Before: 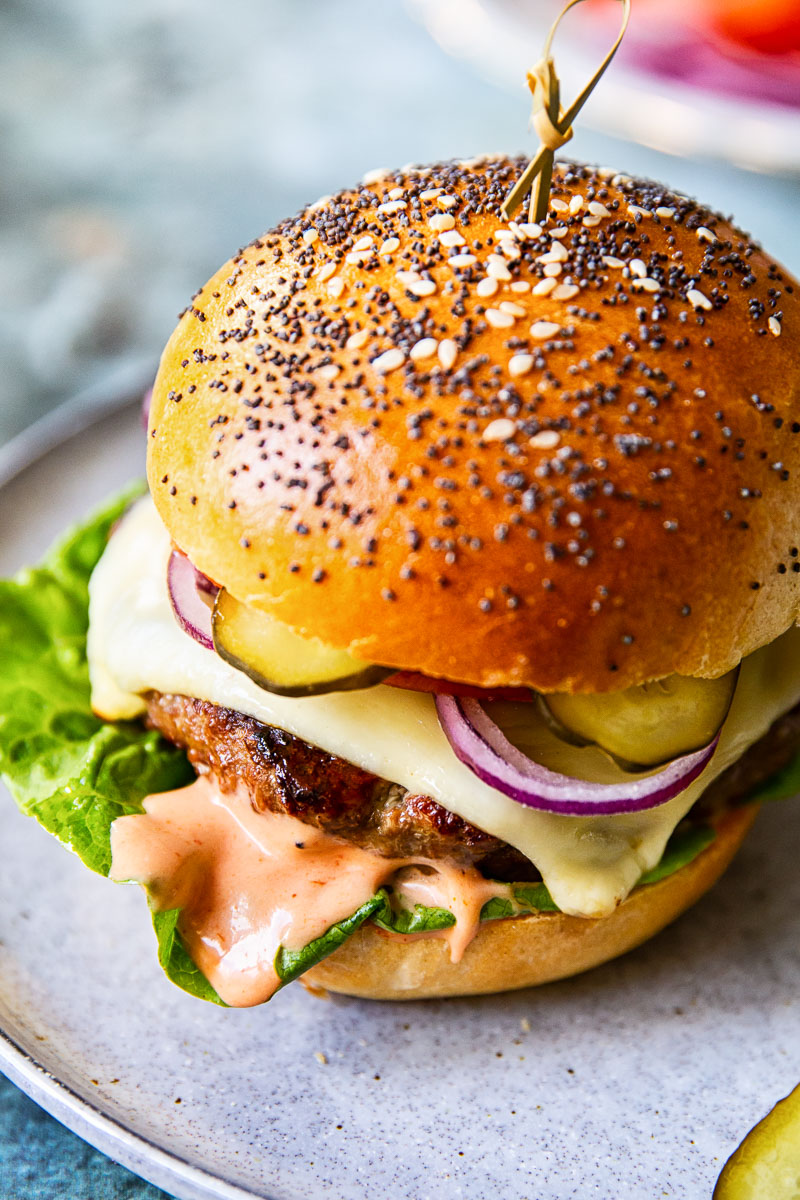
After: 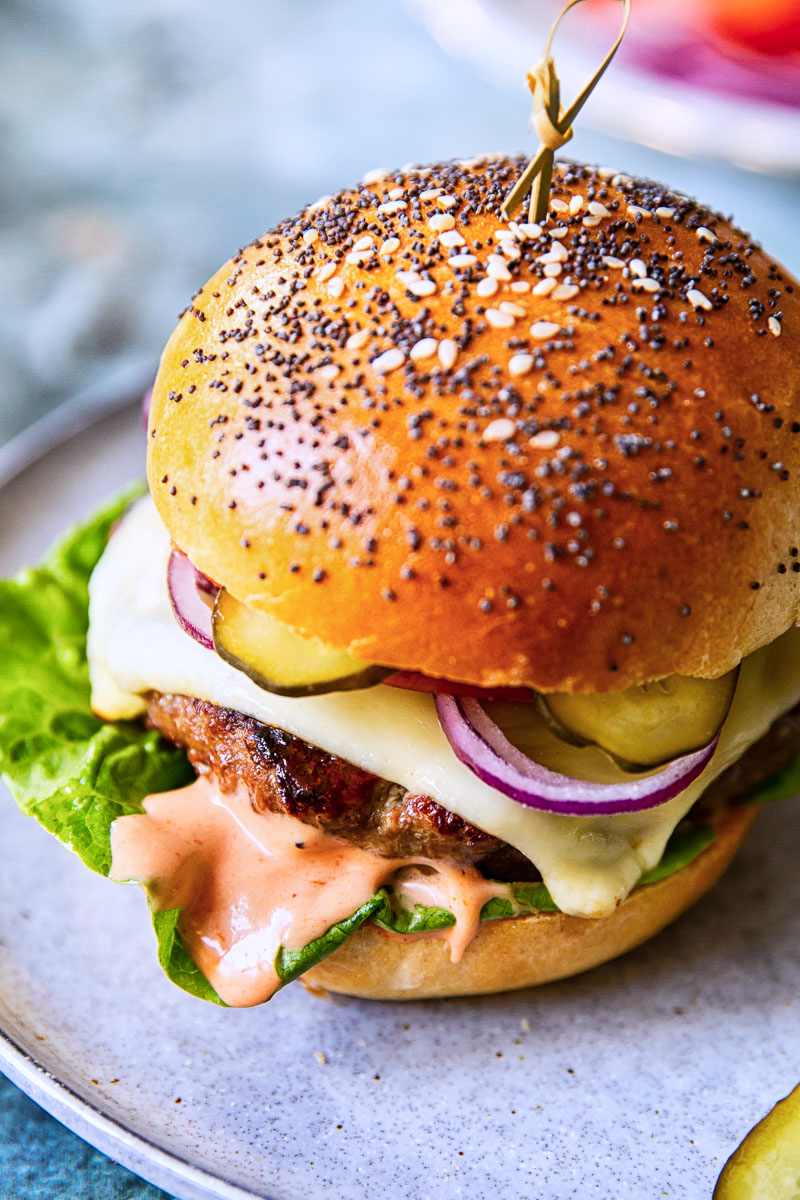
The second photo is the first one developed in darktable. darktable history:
contrast equalizer: y [[0.5 ×6], [0.5 ×6], [0.5, 0.5, 0.501, 0.545, 0.707, 0.863], [0 ×6], [0 ×6]], mix 0.155
color calibration: output R [1.003, 0.027, -0.041, 0], output G [-0.018, 1.043, -0.038, 0], output B [0.071, -0.086, 1.017, 0], illuminant as shot in camera, x 0.358, y 0.373, temperature 4628.91 K
